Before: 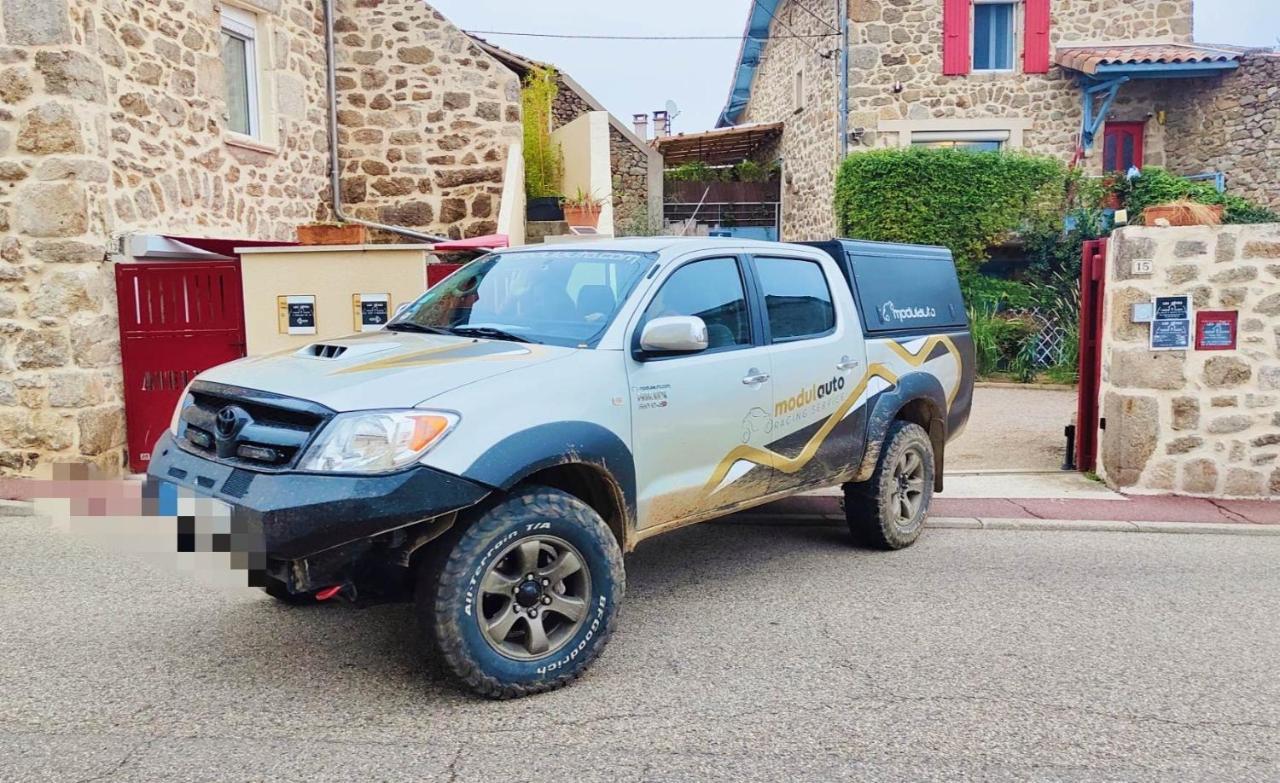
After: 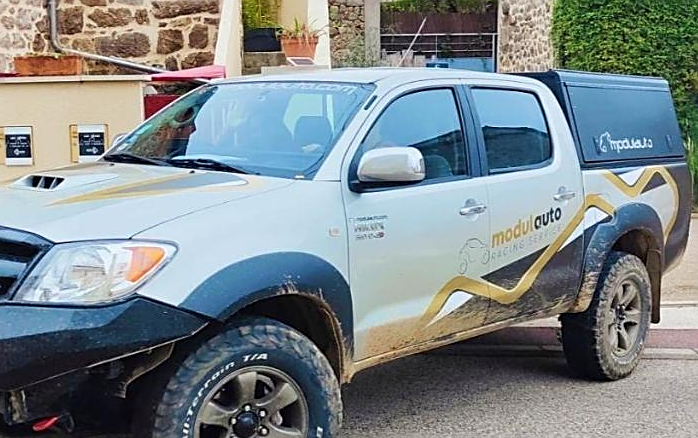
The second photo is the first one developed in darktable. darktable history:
crop and rotate: left 22.152%, top 21.648%, right 23.244%, bottom 22.348%
sharpen: on, module defaults
